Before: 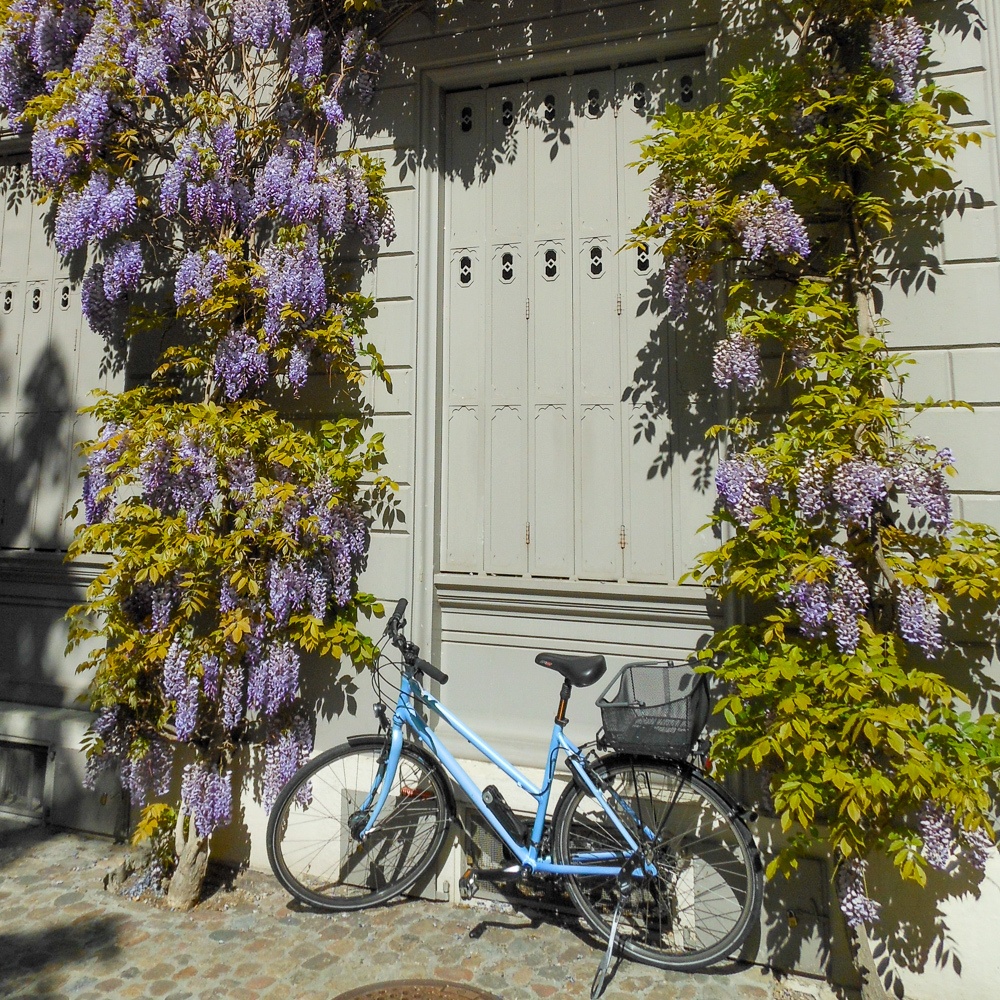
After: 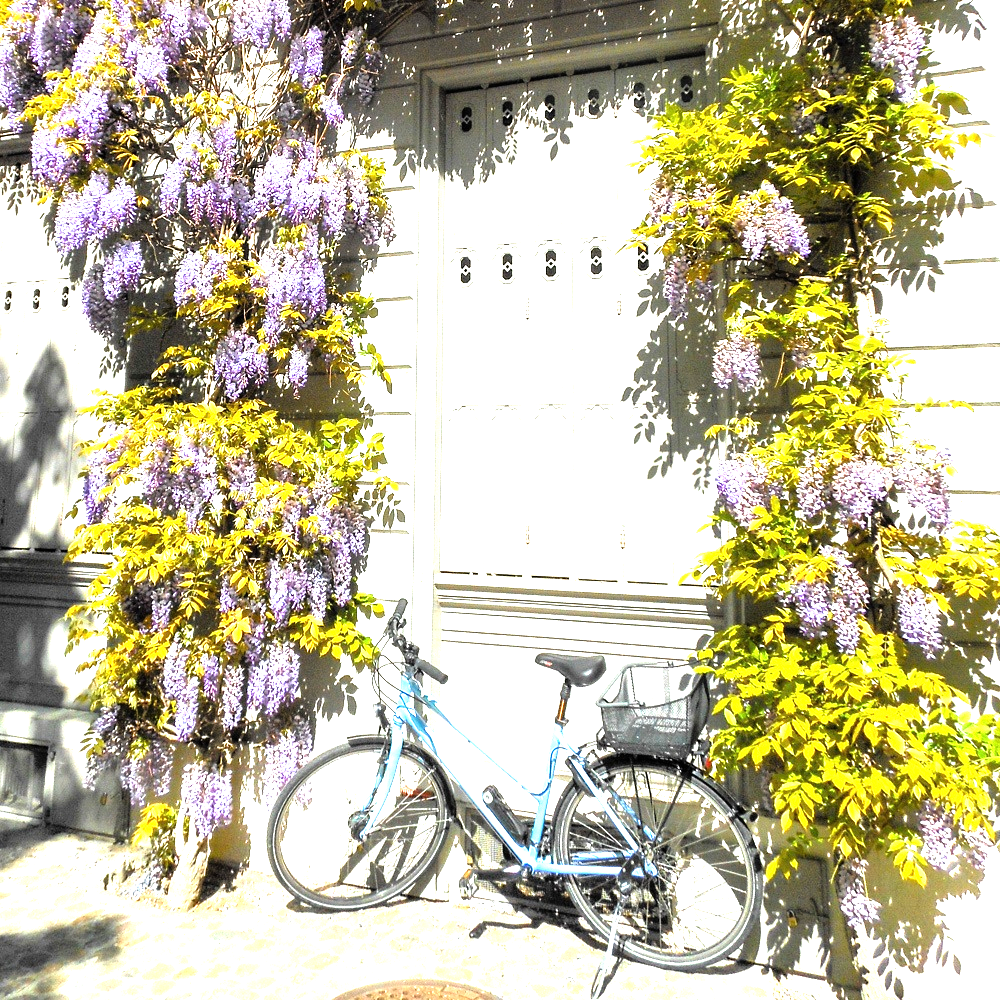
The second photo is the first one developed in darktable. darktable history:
tone equalizer: -8 EV -1.11 EV, -7 EV -1.03 EV, -6 EV -0.863 EV, -5 EV -0.562 EV, -3 EV 0.602 EV, -2 EV 0.857 EV, -1 EV 0.991 EV, +0 EV 1.08 EV
exposure: black level correction 0, exposure 1.199 EV, compensate exposure bias true, compensate highlight preservation false
